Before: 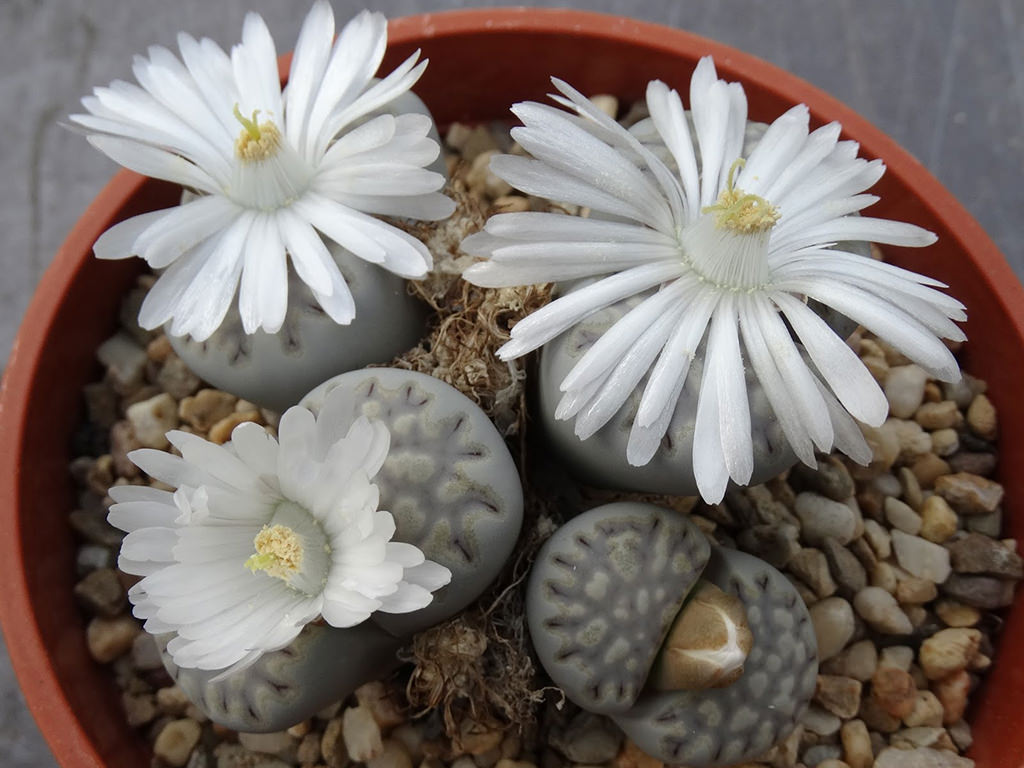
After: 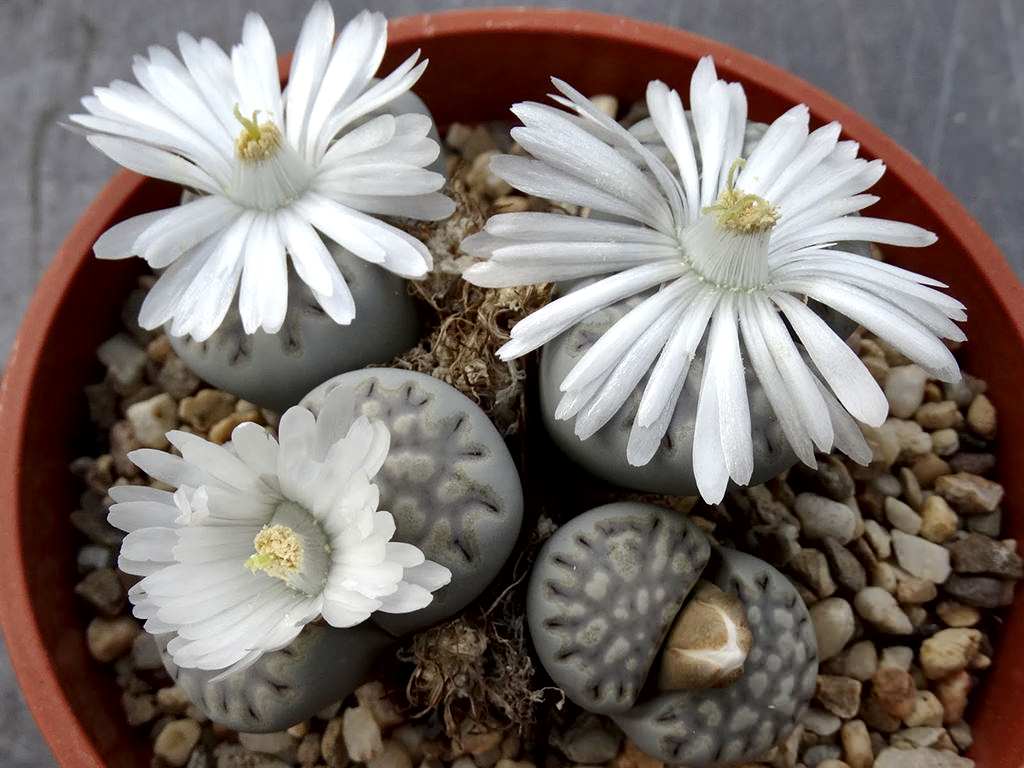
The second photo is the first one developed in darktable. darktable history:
tone equalizer: on, module defaults
local contrast: mode bilateral grid, contrast 70, coarseness 75, detail 180%, midtone range 0.2
